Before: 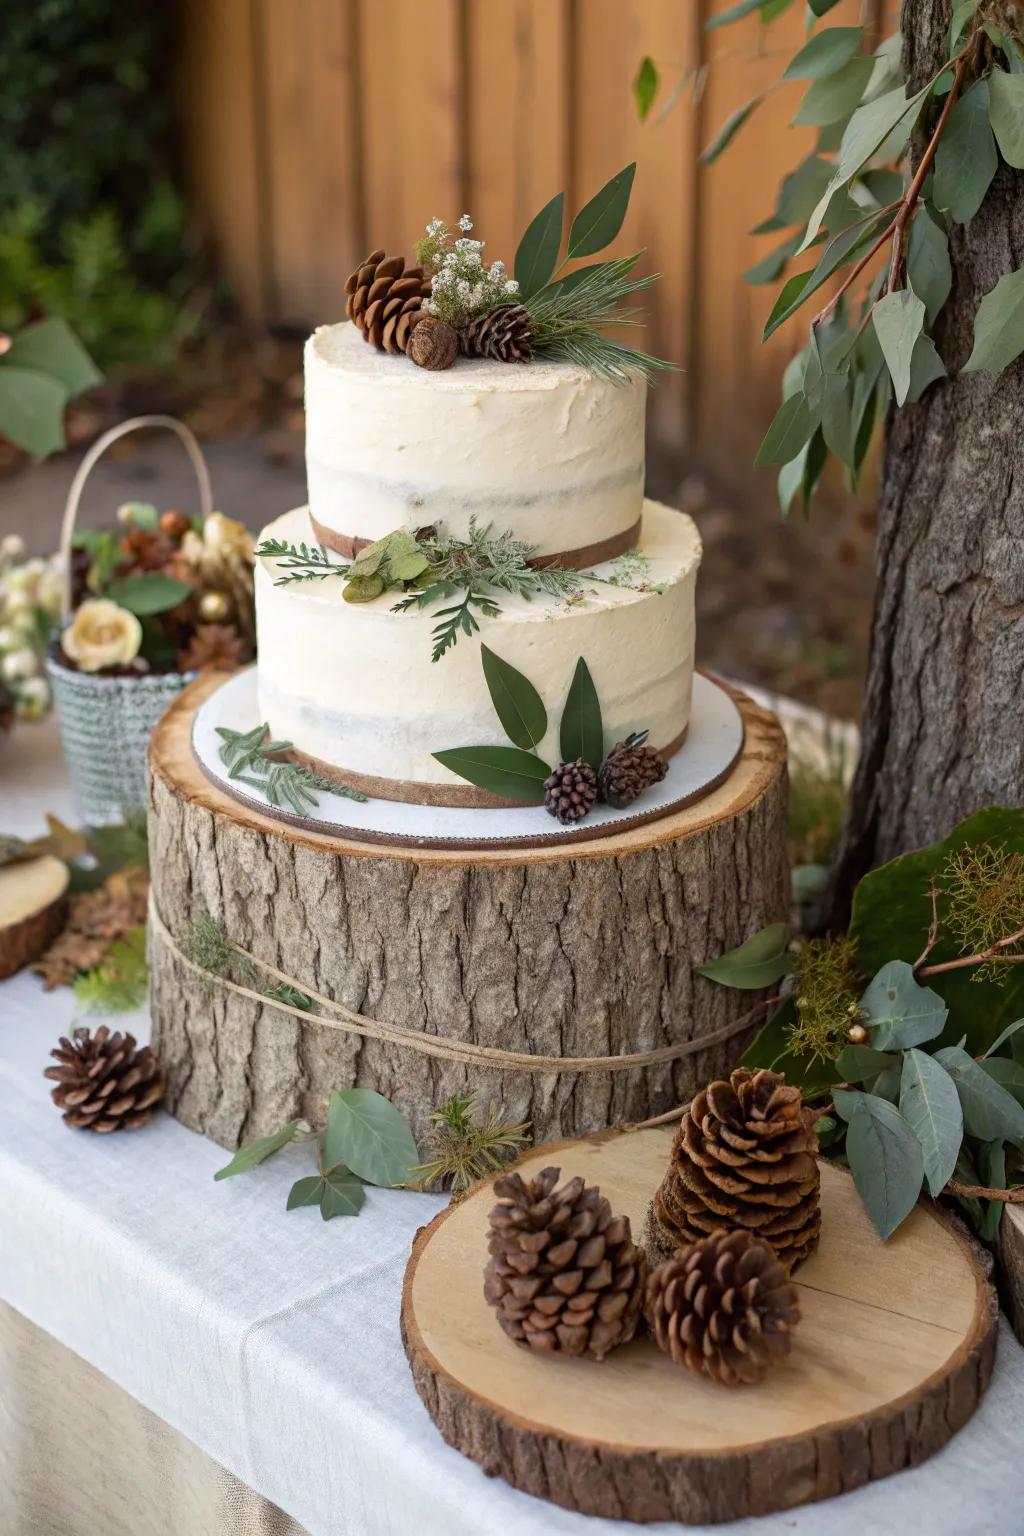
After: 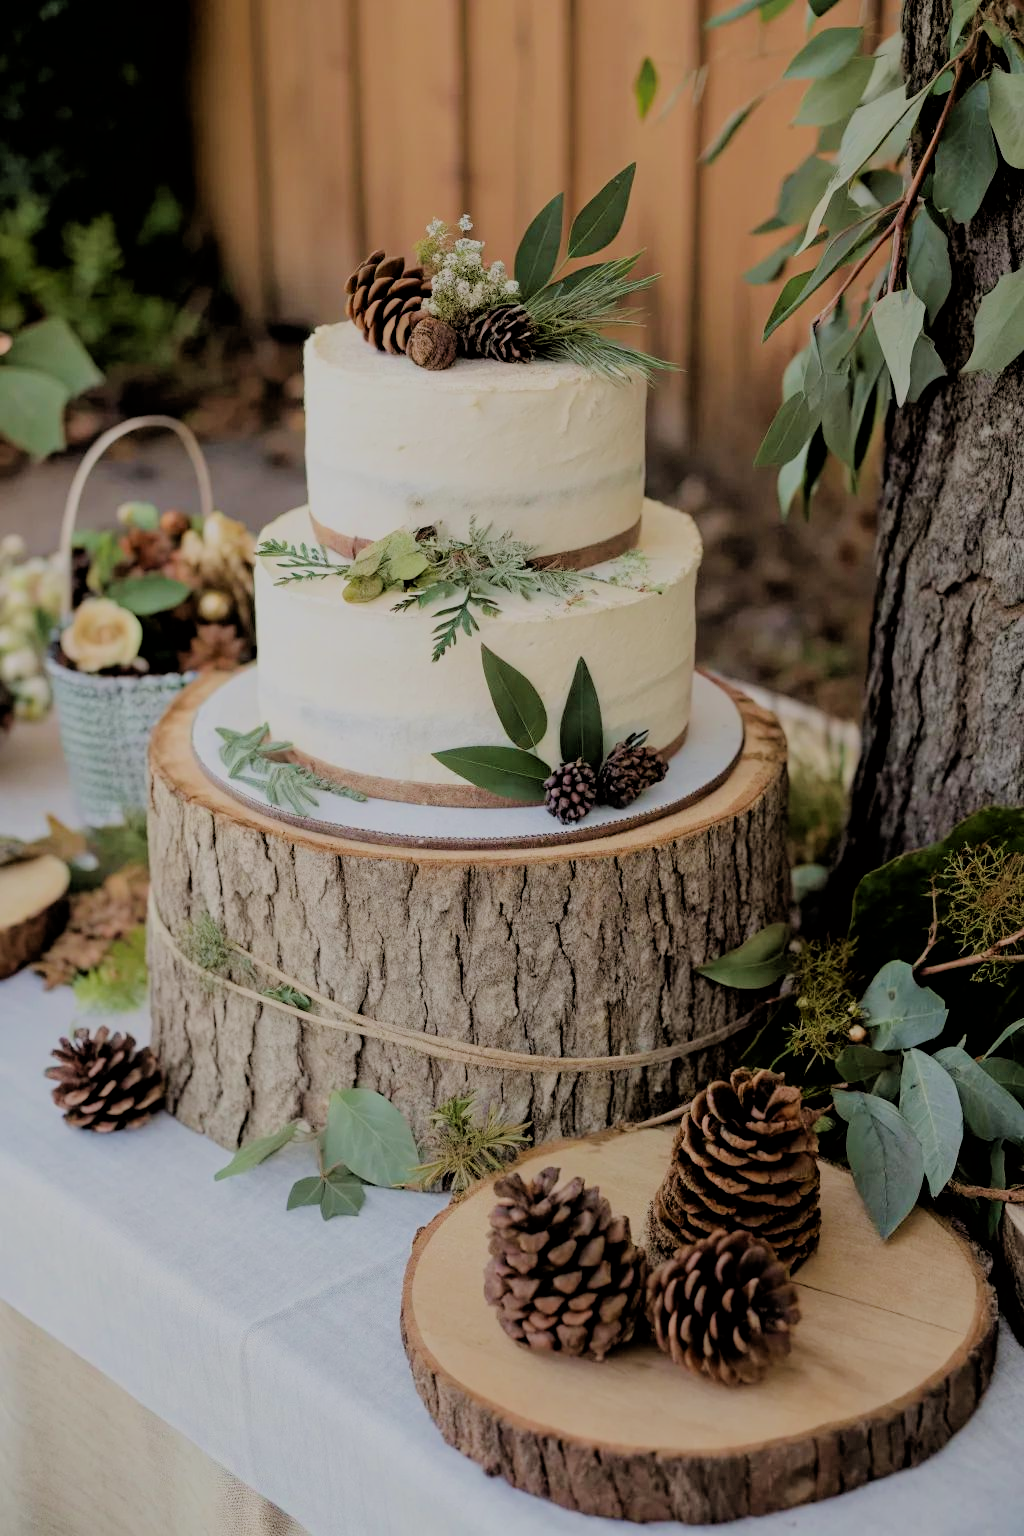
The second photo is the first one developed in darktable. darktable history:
tone equalizer: -8 EV -0.722 EV, -7 EV -0.724 EV, -6 EV -0.589 EV, -5 EV -0.417 EV, -3 EV 0.397 EV, -2 EV 0.6 EV, -1 EV 0.7 EV, +0 EV 0.735 EV, edges refinement/feathering 500, mask exposure compensation -1.57 EV, preserve details no
filmic rgb: black relative exposure -4.46 EV, white relative exposure 6.6 EV, hardness 1.84, contrast 0.513
velvia: on, module defaults
